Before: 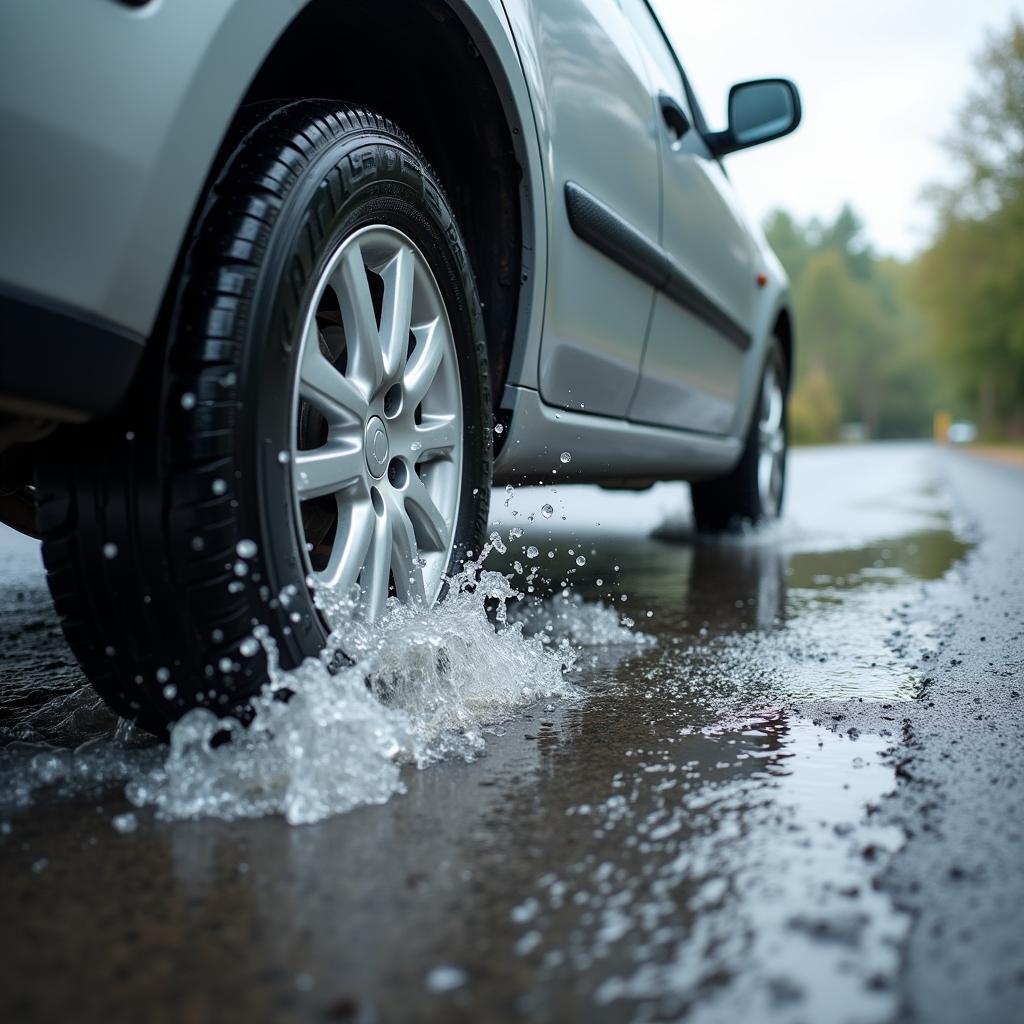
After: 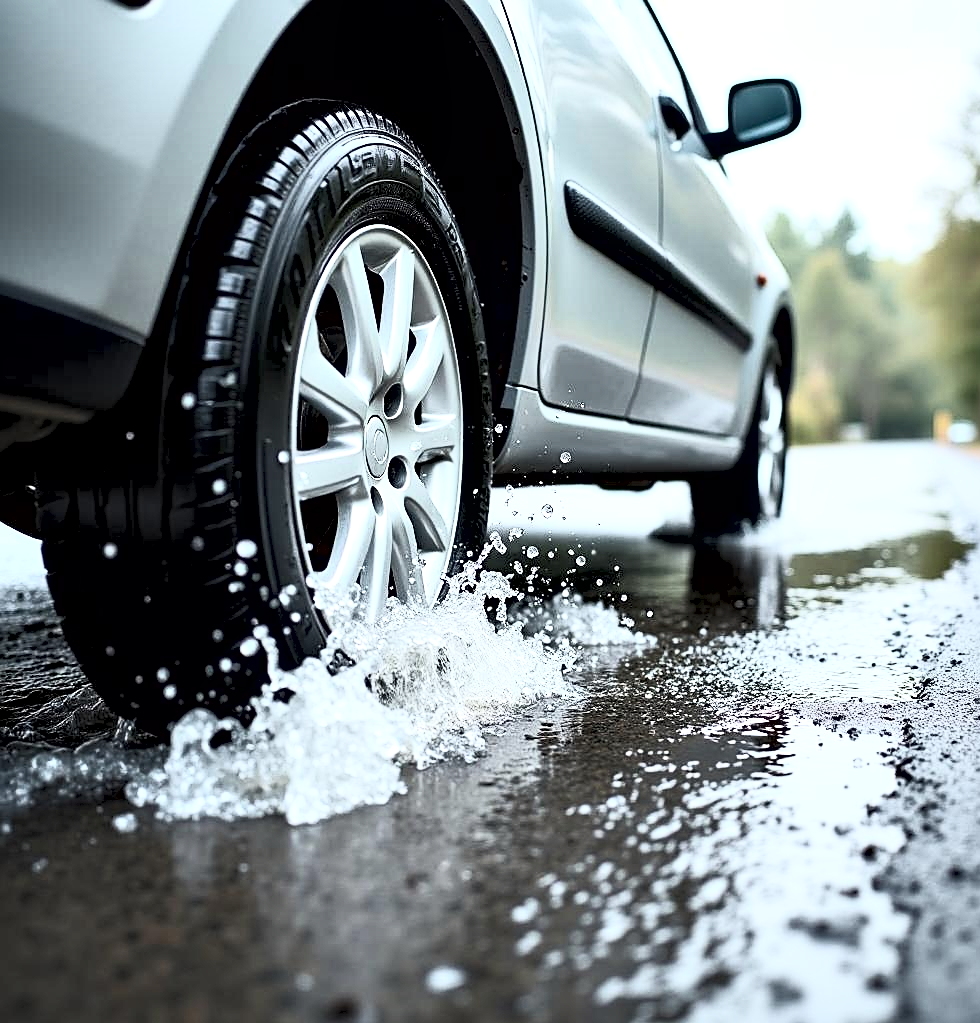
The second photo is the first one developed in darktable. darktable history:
sharpen: on, module defaults
contrast equalizer: y [[0.6 ×6], [0.55 ×6], [0 ×6], [0 ×6], [0 ×6]]
crop: right 4.205%, bottom 0.043%
contrast brightness saturation: contrast 0.446, brightness 0.548, saturation -0.2
